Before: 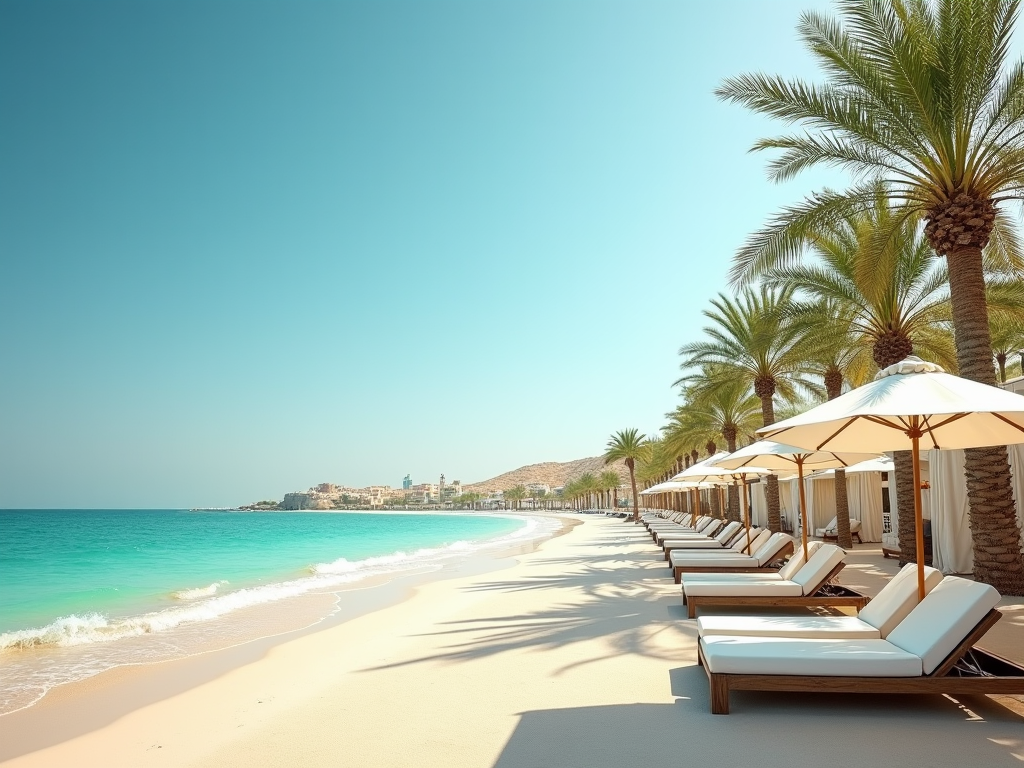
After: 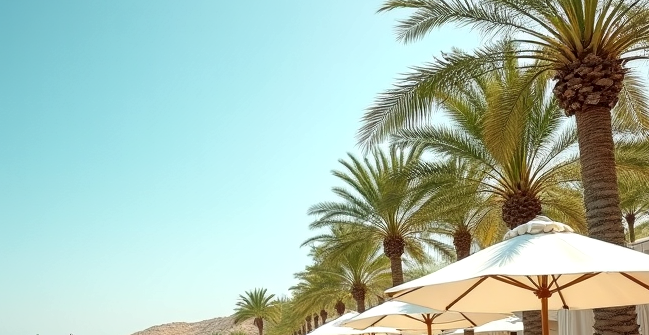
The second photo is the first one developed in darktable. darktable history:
crop: left 36.259%, top 18.257%, right 0.339%, bottom 38.049%
exposure: compensate highlight preservation false
local contrast: mode bilateral grid, contrast 19, coarseness 50, detail 147%, midtone range 0.2
